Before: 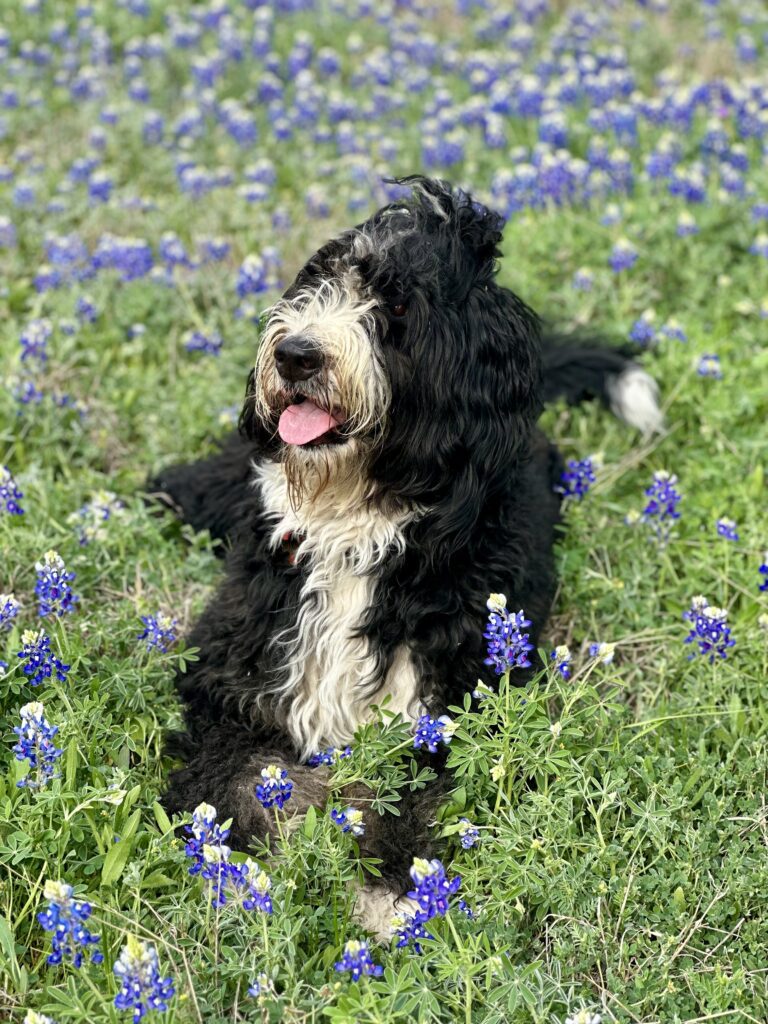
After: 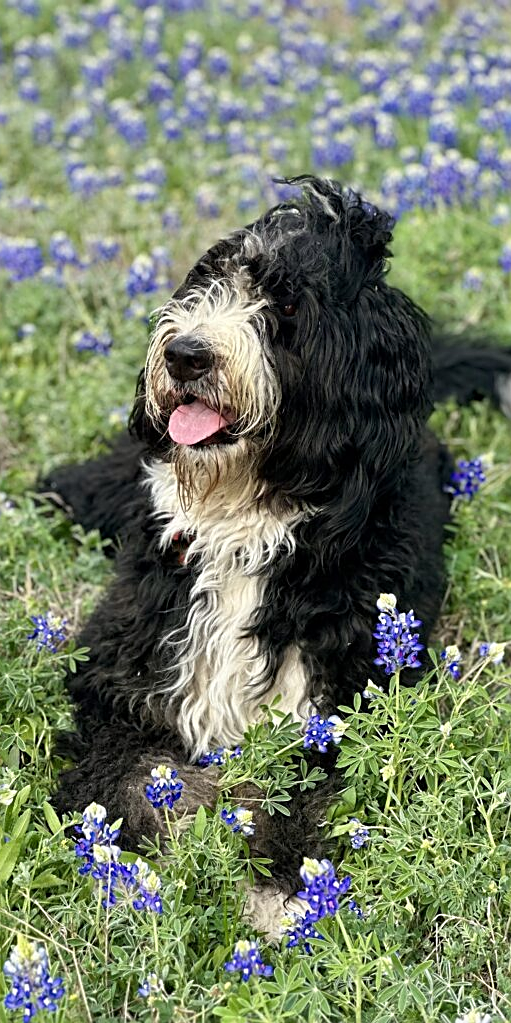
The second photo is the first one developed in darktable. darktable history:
crop and rotate: left 14.385%, right 18.948%
sharpen: on, module defaults
